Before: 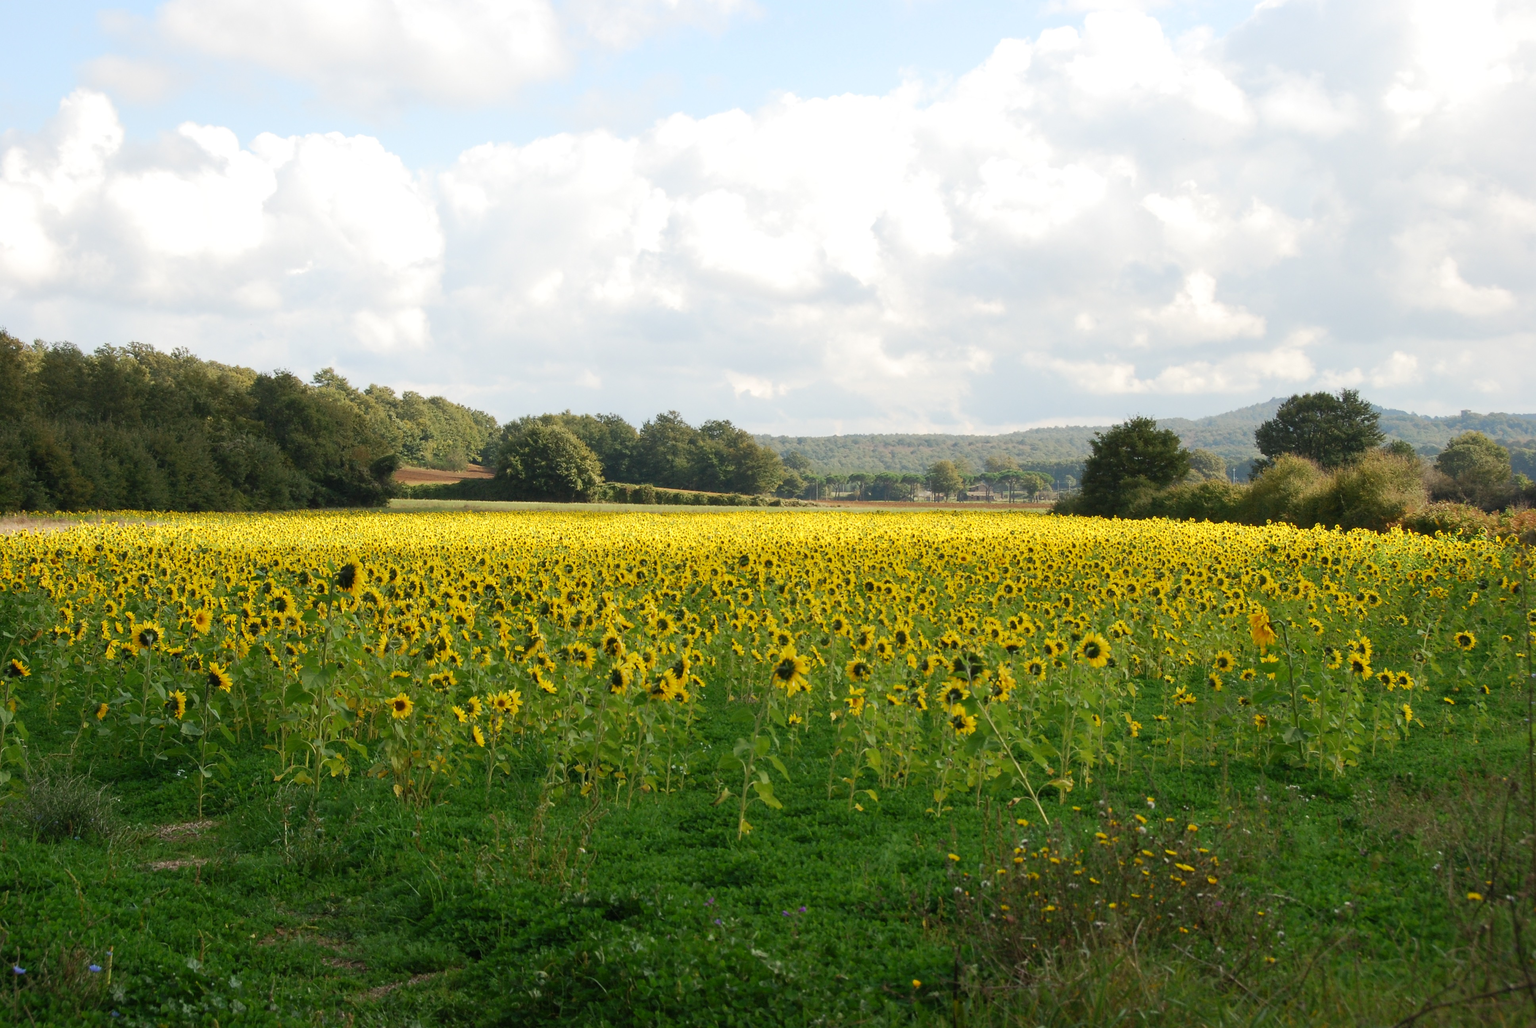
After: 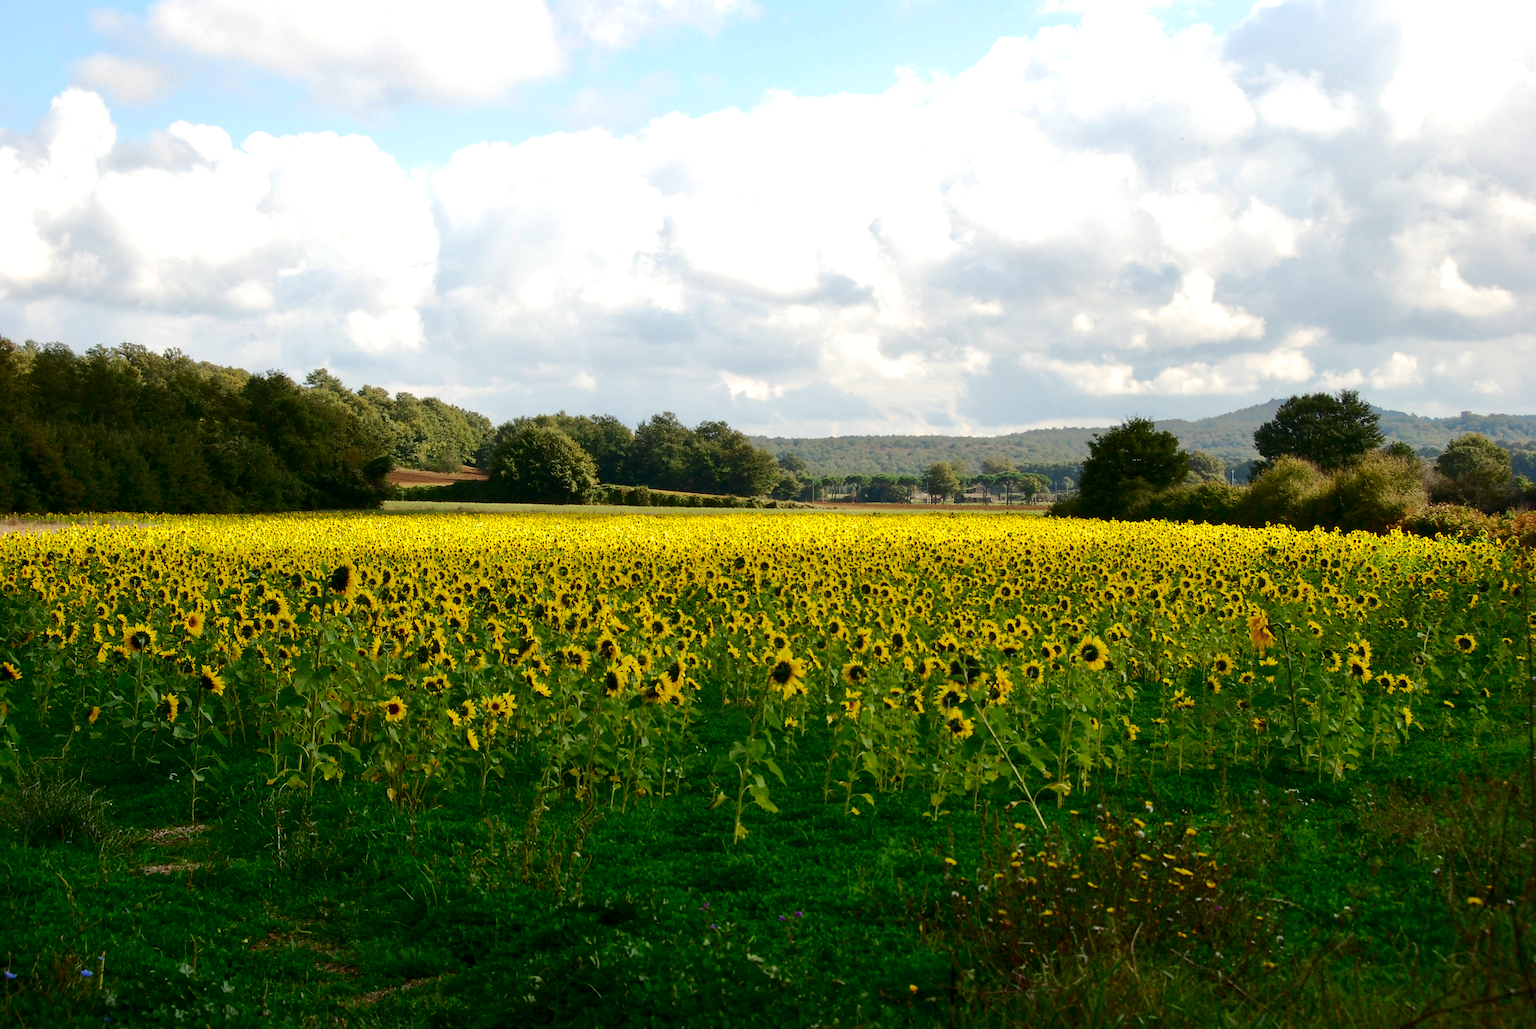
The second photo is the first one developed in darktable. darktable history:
shadows and highlights: shadows 40, highlights -60
contrast brightness saturation: contrast 0.24, brightness -0.24, saturation 0.14
exposure: black level correction 0.001, exposure 0.14 EV, compensate highlight preservation false
crop and rotate: left 0.614%, top 0.179%, bottom 0.309%
